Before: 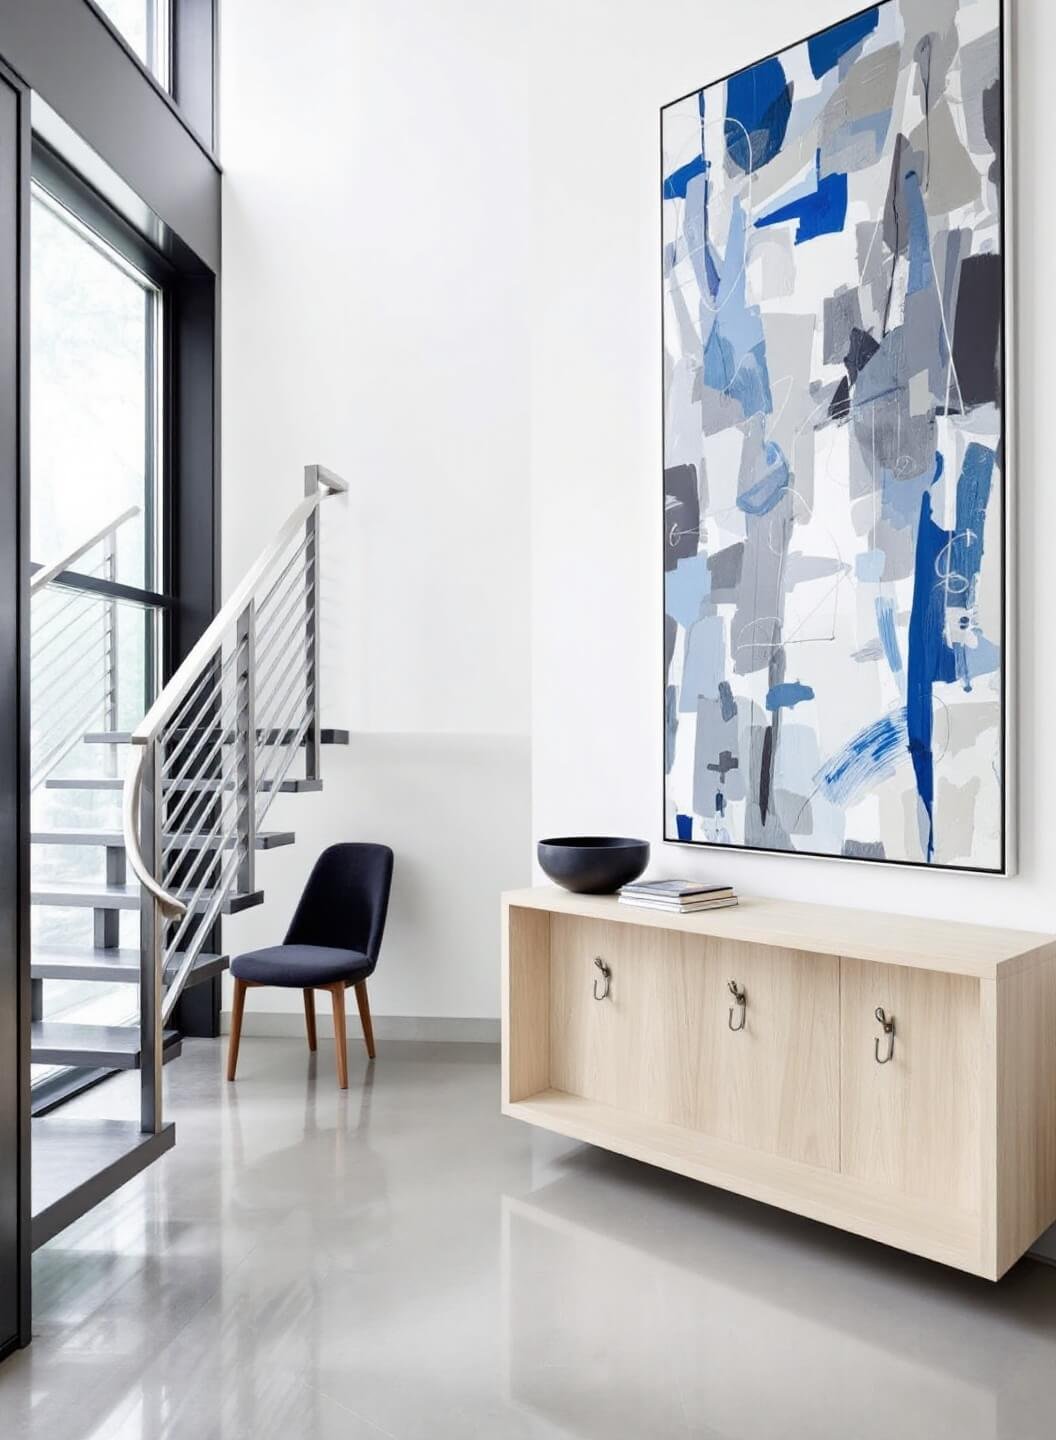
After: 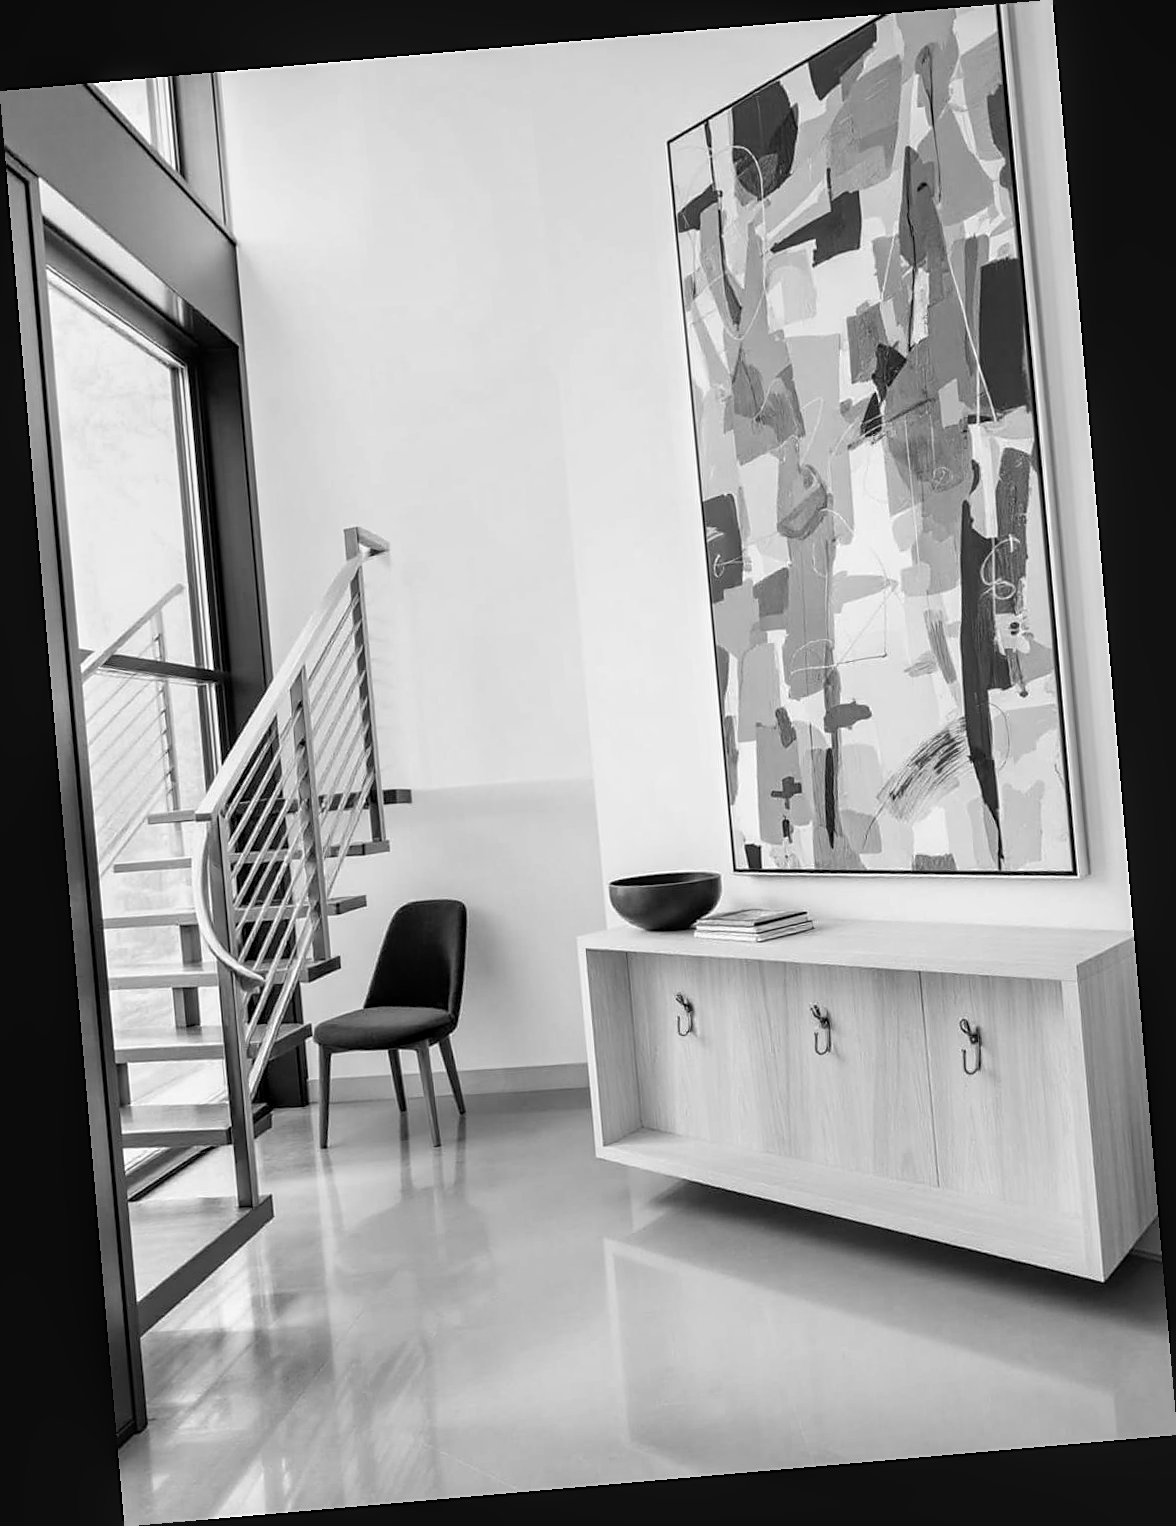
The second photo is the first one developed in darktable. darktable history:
local contrast: on, module defaults
rotate and perspective: rotation -4.98°, automatic cropping off
monochrome: on, module defaults
sharpen: radius 1.864, amount 0.398, threshold 1.271
